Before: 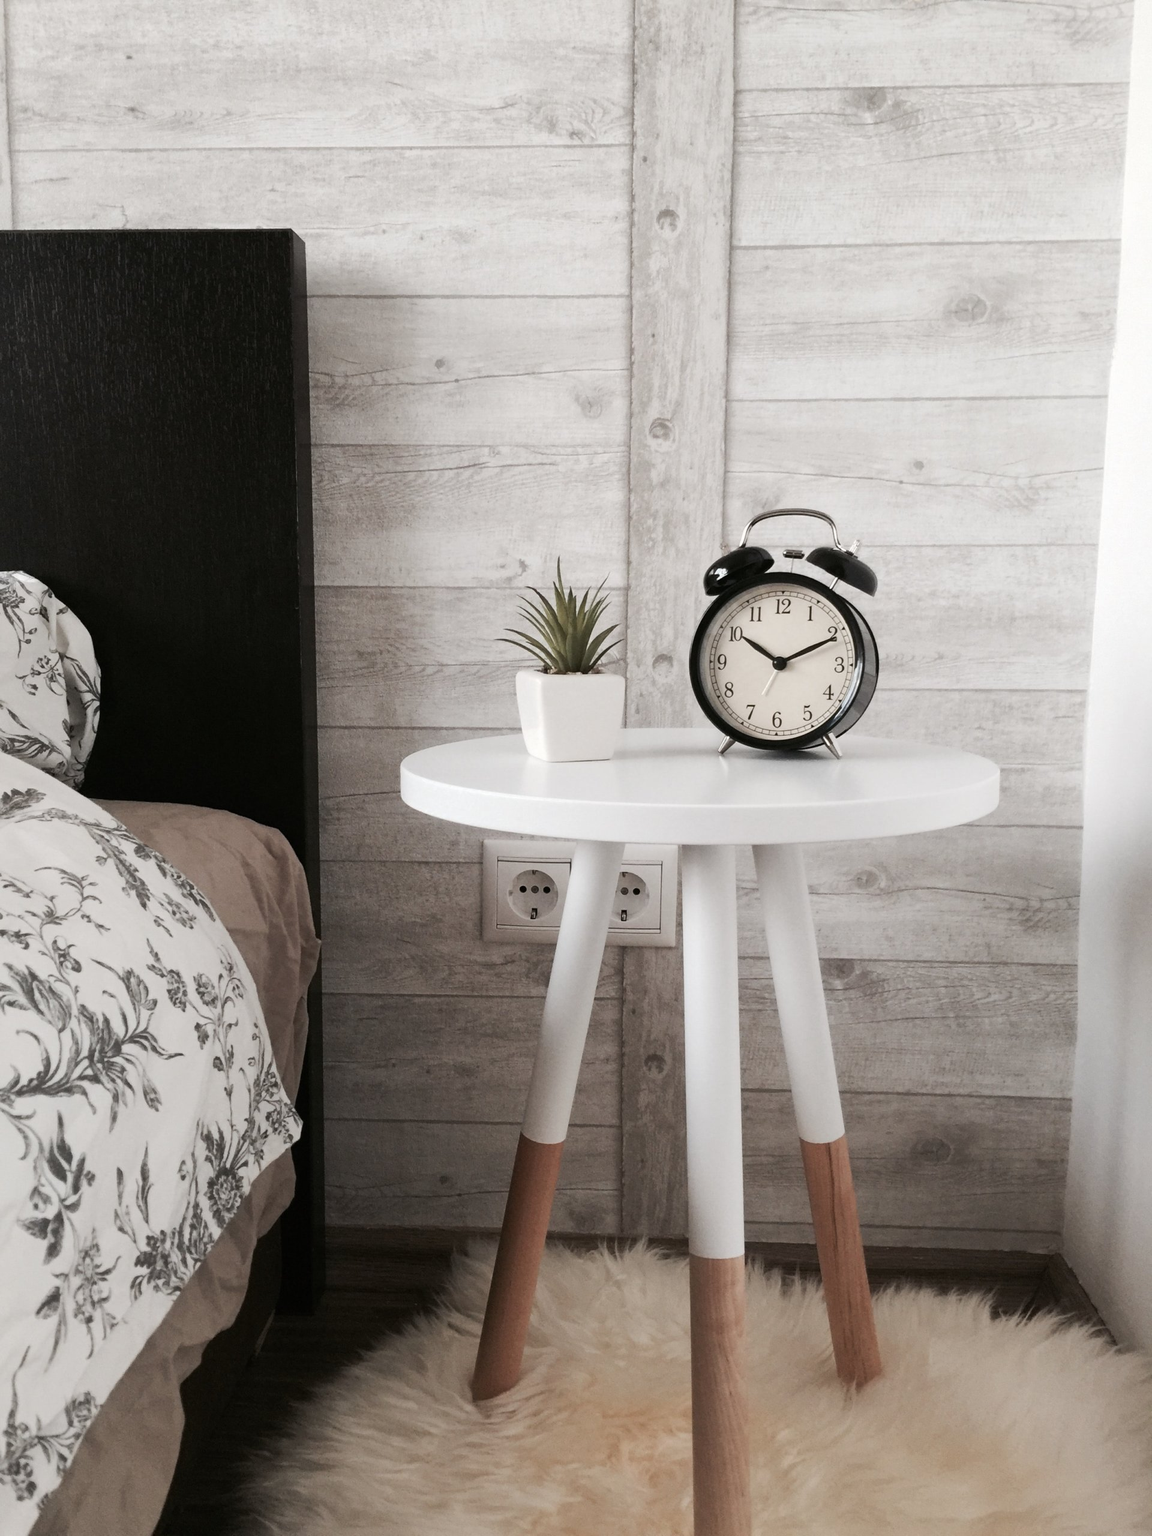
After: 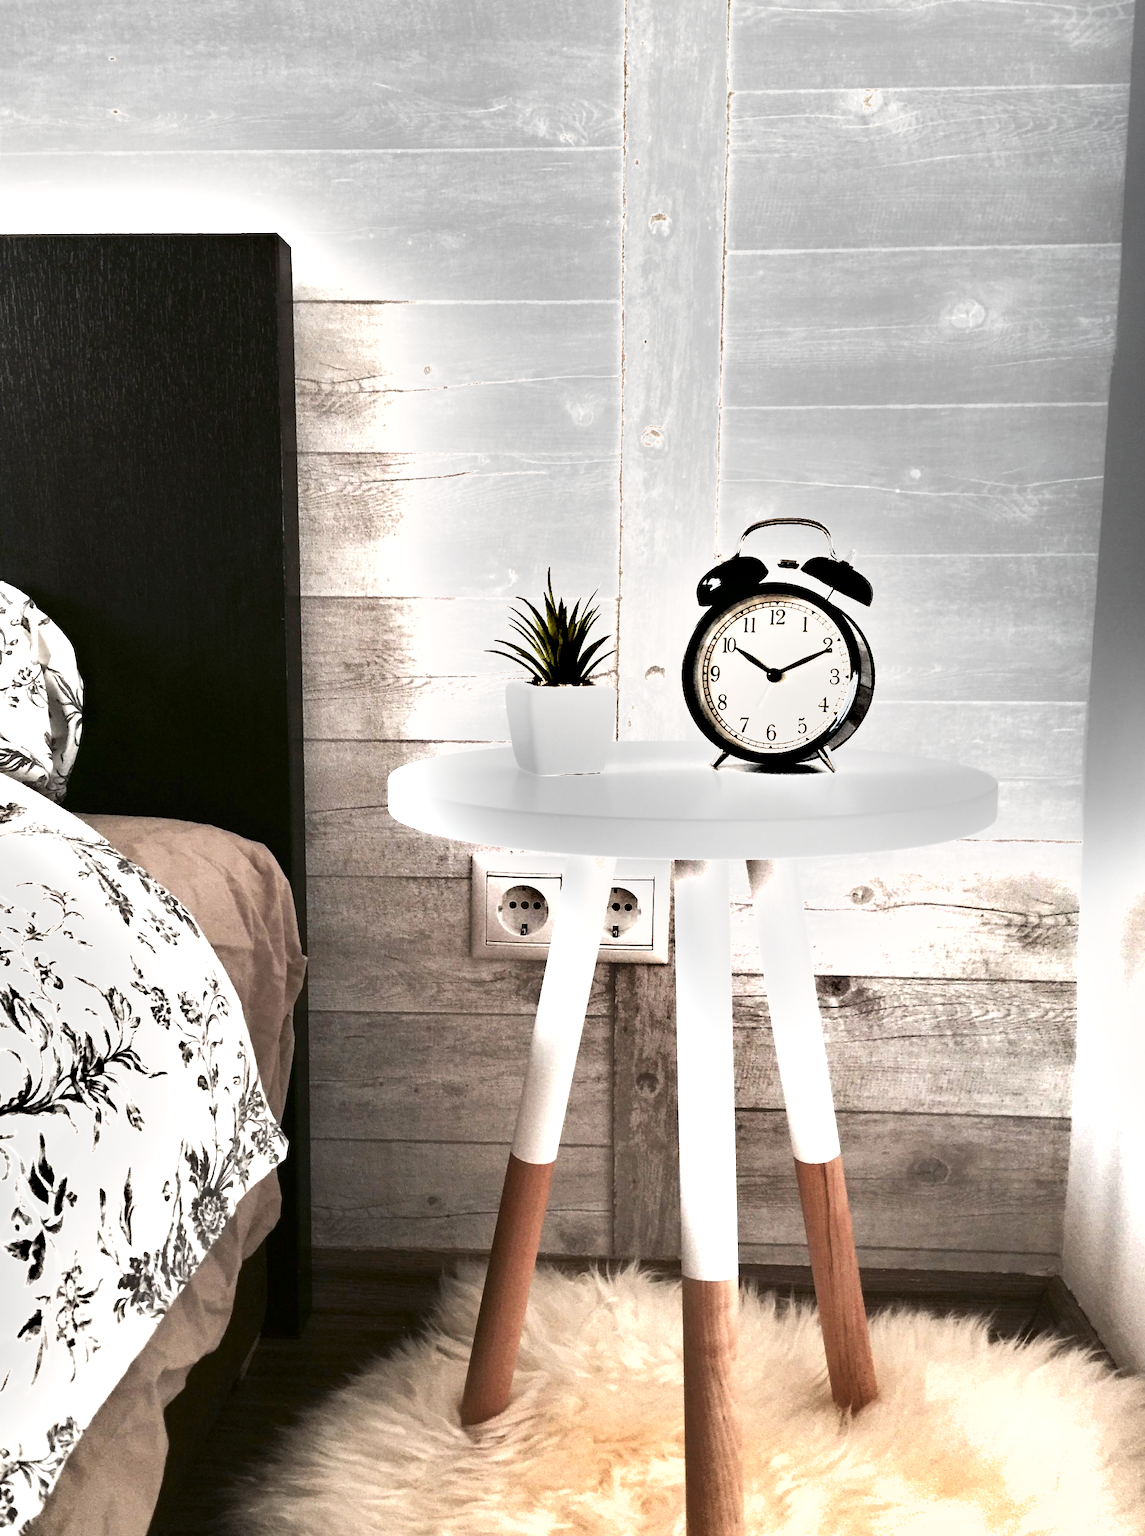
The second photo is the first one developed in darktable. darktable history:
crop and rotate: left 1.668%, right 0.593%, bottom 1.715%
contrast brightness saturation: contrast 0.069, brightness -0.141, saturation 0.112
exposure: black level correction 0, exposure 1.465 EV, compensate highlight preservation false
shadows and highlights: shadows 11.97, white point adjustment 1.33, soften with gaussian
